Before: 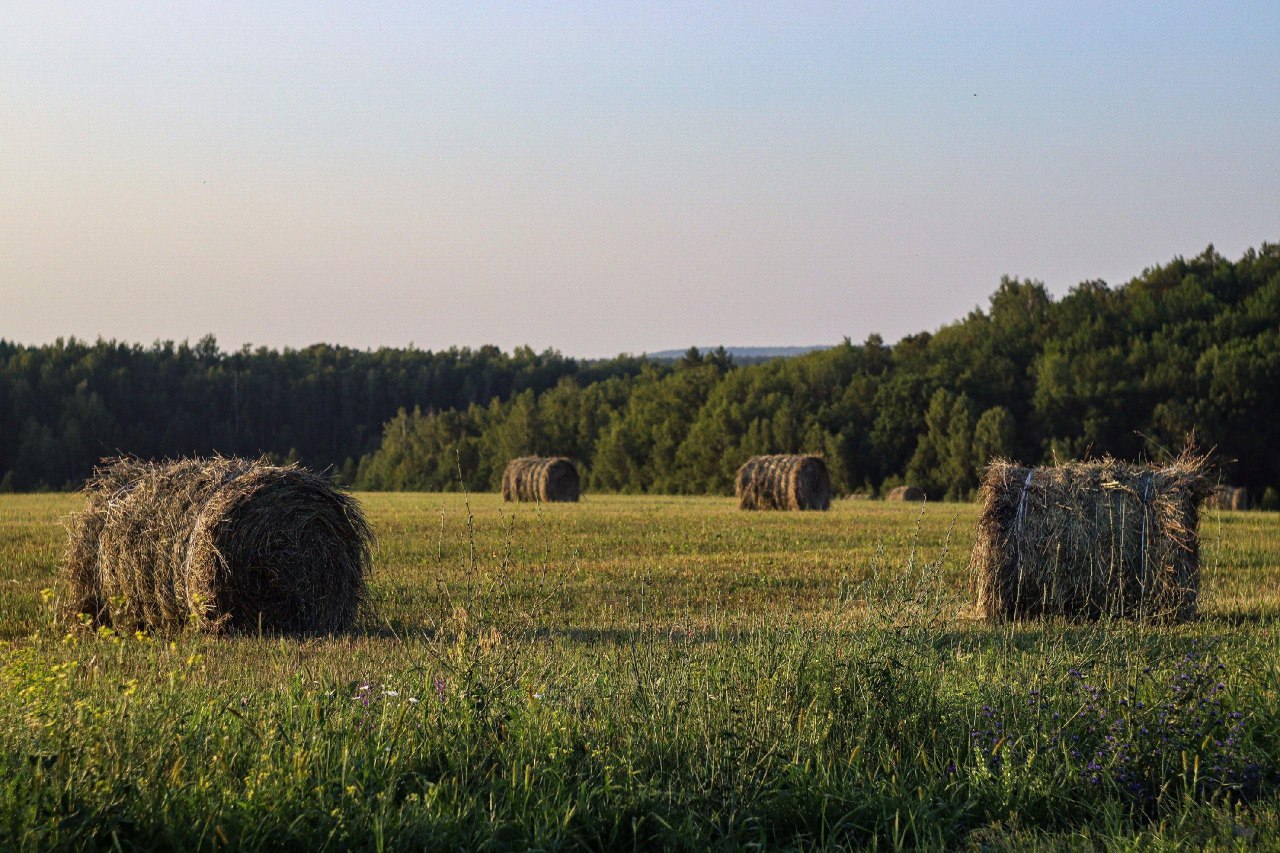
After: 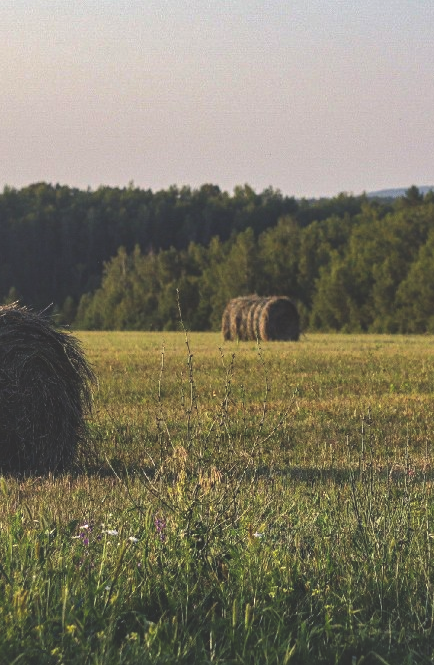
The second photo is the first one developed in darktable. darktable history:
shadows and highlights: on, module defaults
crop and rotate: left 21.892%, top 18.969%, right 44.193%, bottom 2.998%
exposure: black level correction -0.024, exposure -0.117 EV, compensate highlight preservation false
tone equalizer: -8 EV -0.389 EV, -7 EV -0.401 EV, -6 EV -0.369 EV, -5 EV -0.187 EV, -3 EV 0.194 EV, -2 EV 0.353 EV, -1 EV 0.396 EV, +0 EV 0.41 EV, edges refinement/feathering 500, mask exposure compensation -1.57 EV, preserve details no
